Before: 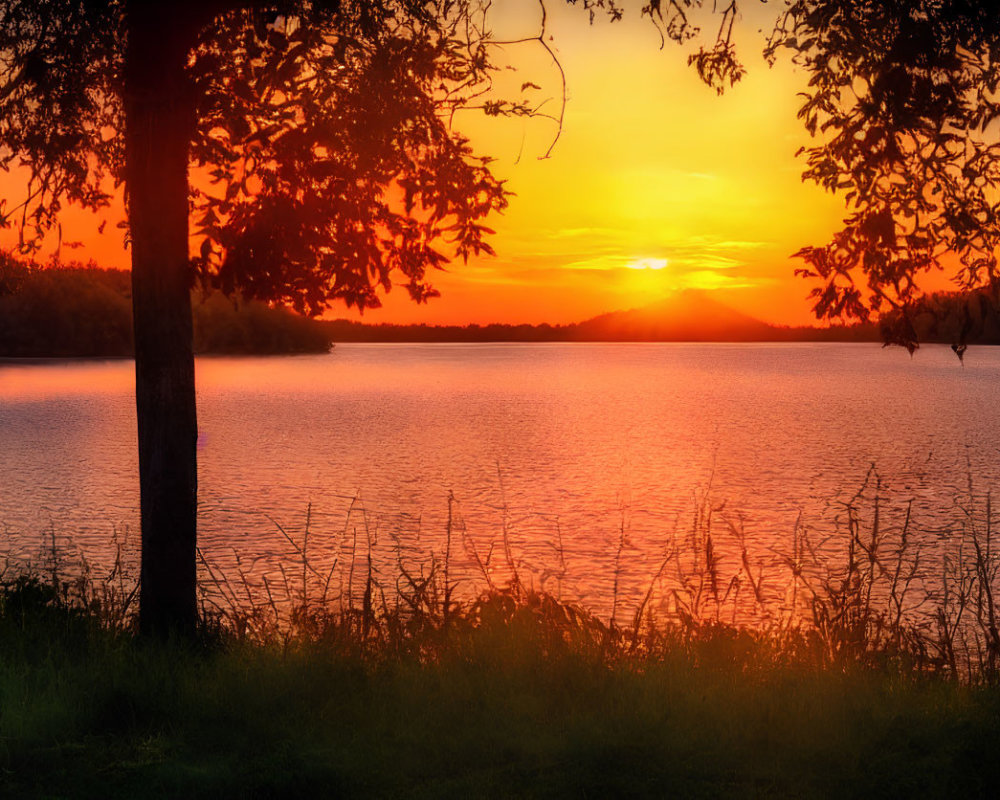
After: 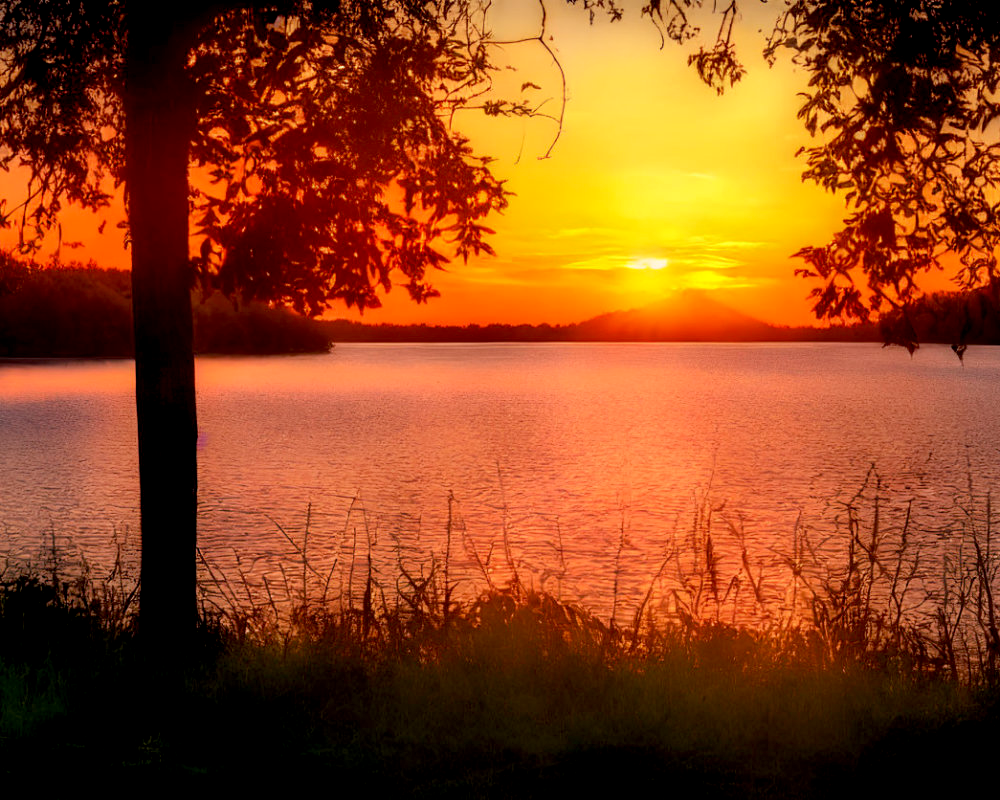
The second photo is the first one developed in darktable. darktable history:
exposure: black level correction 0.008, exposure 0.091 EV, compensate highlight preservation false
